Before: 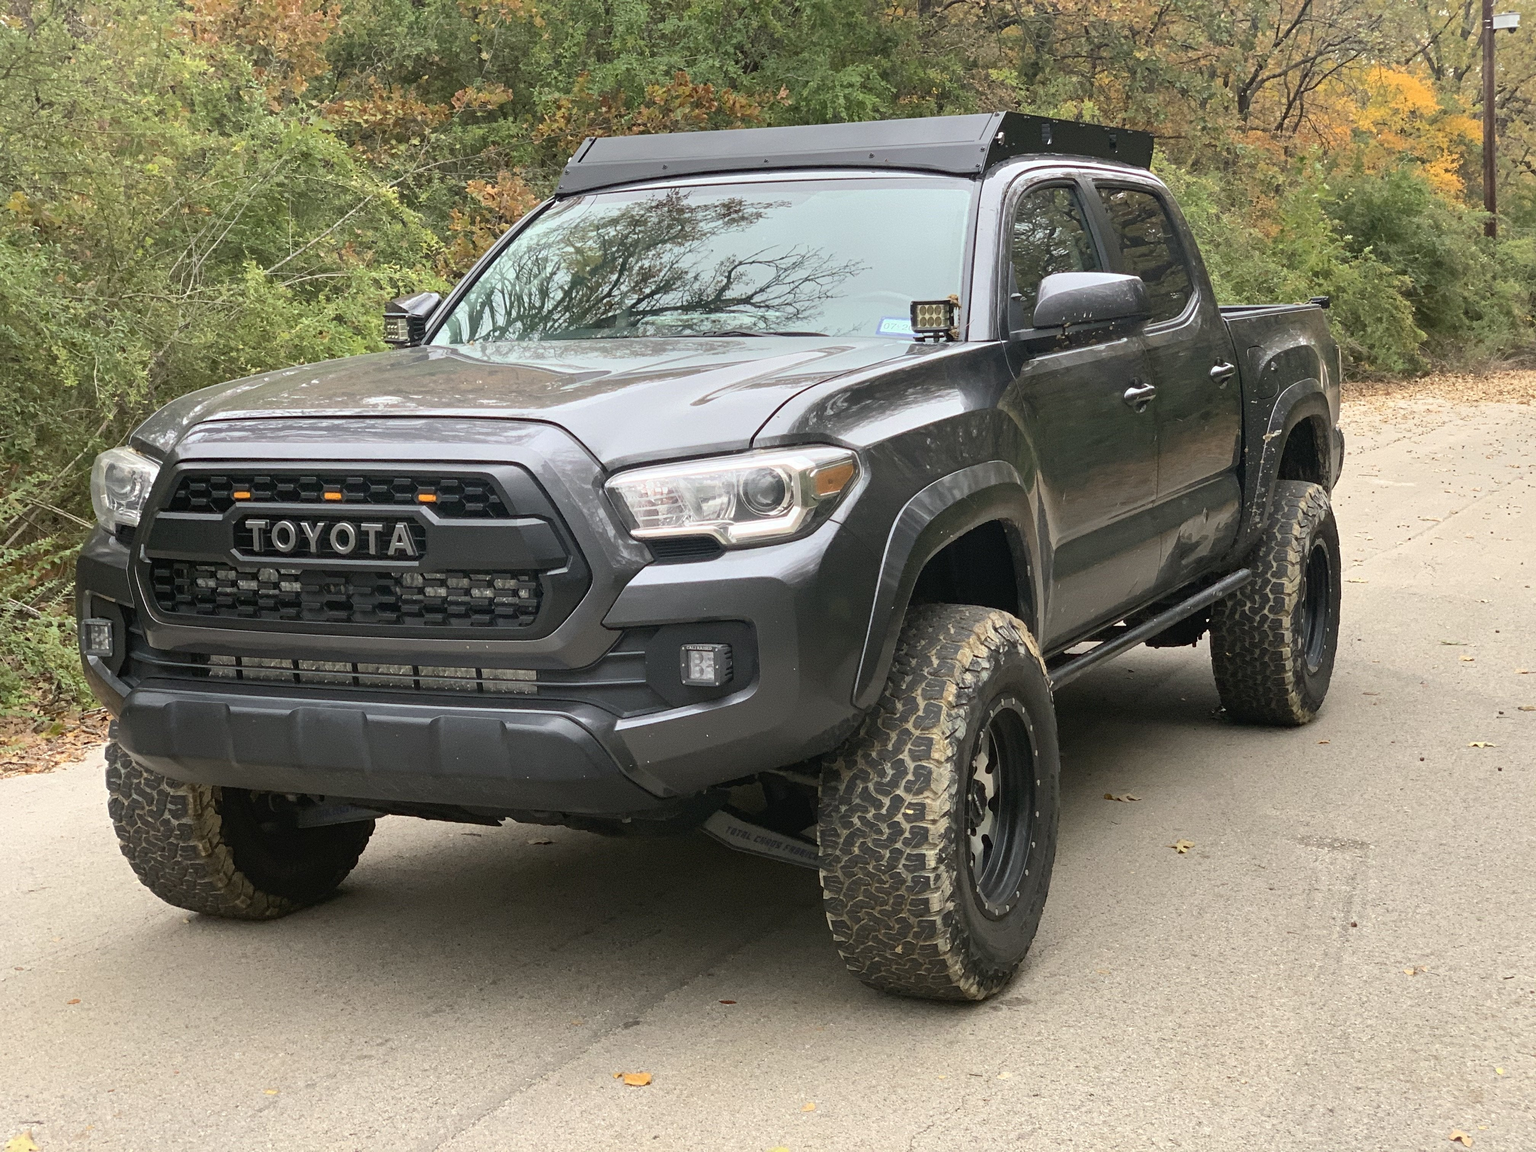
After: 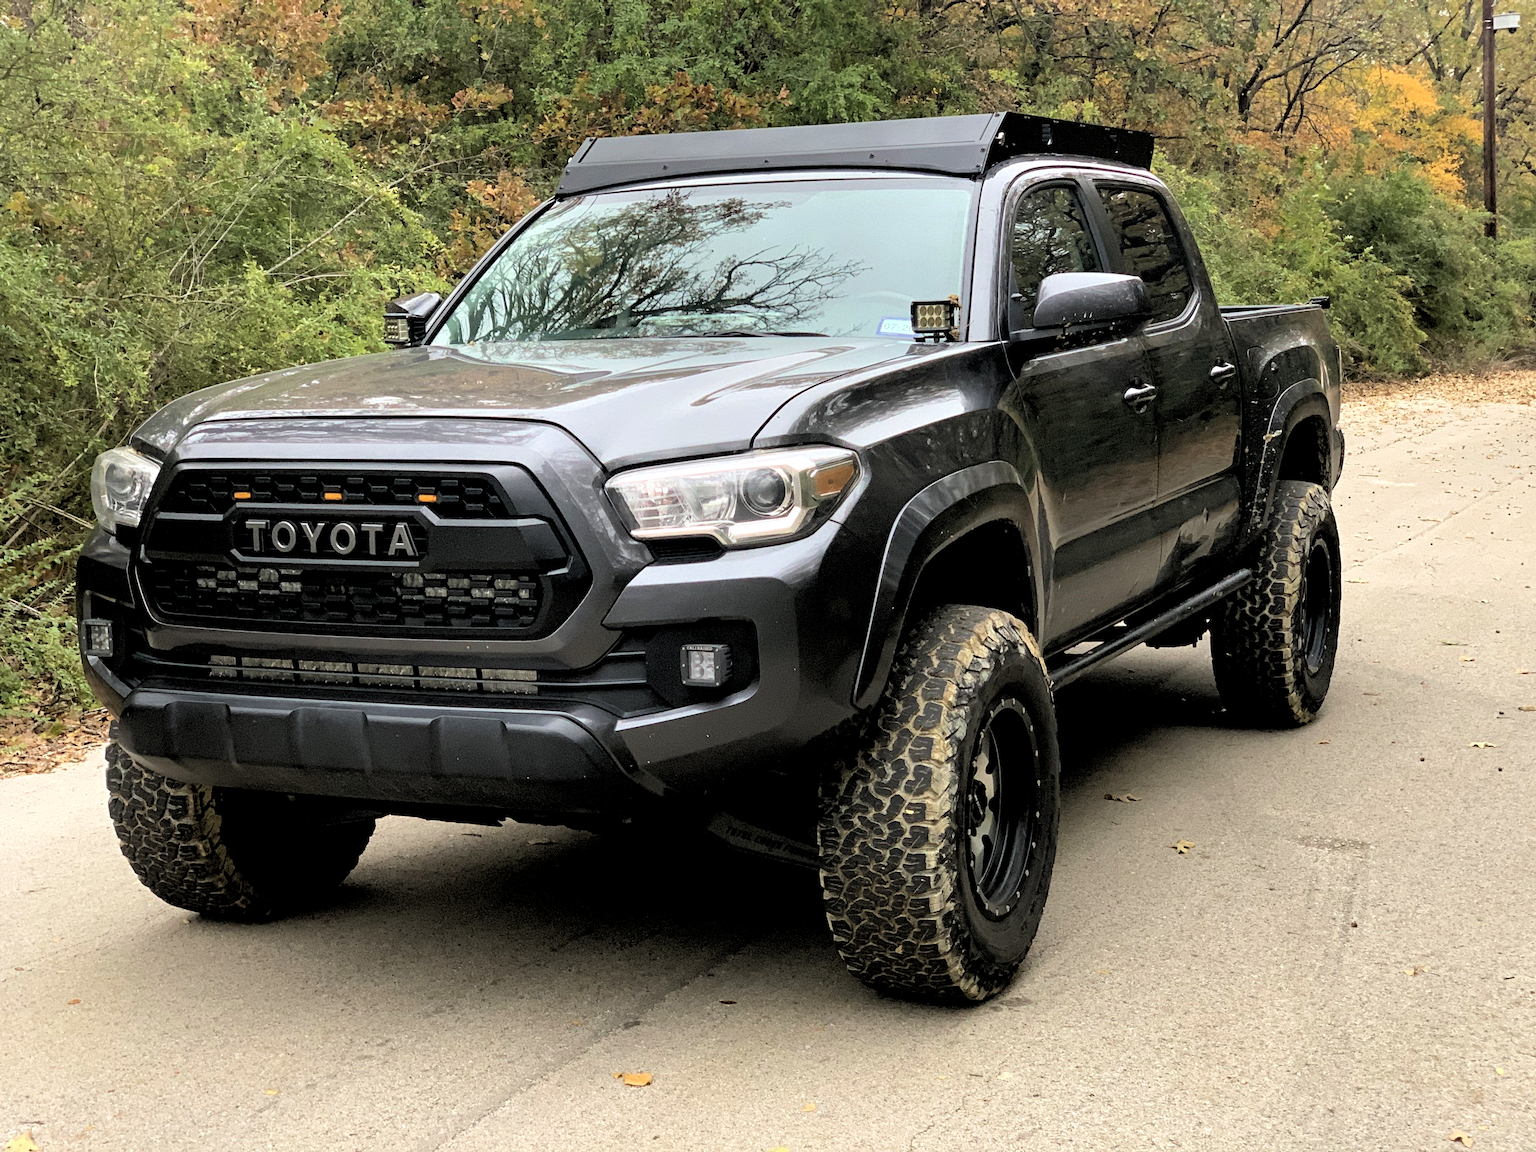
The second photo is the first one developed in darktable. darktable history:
velvia: on, module defaults
rgb levels: levels [[0.034, 0.472, 0.904], [0, 0.5, 1], [0, 0.5, 1]]
